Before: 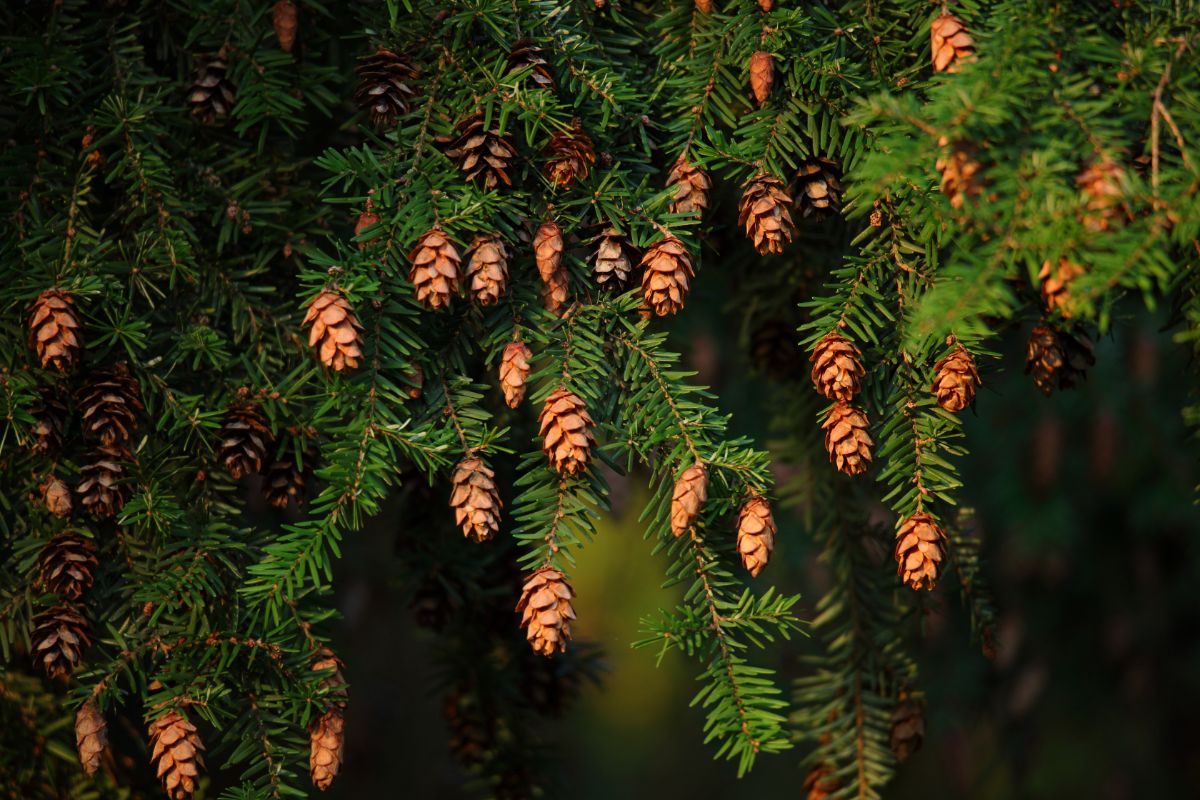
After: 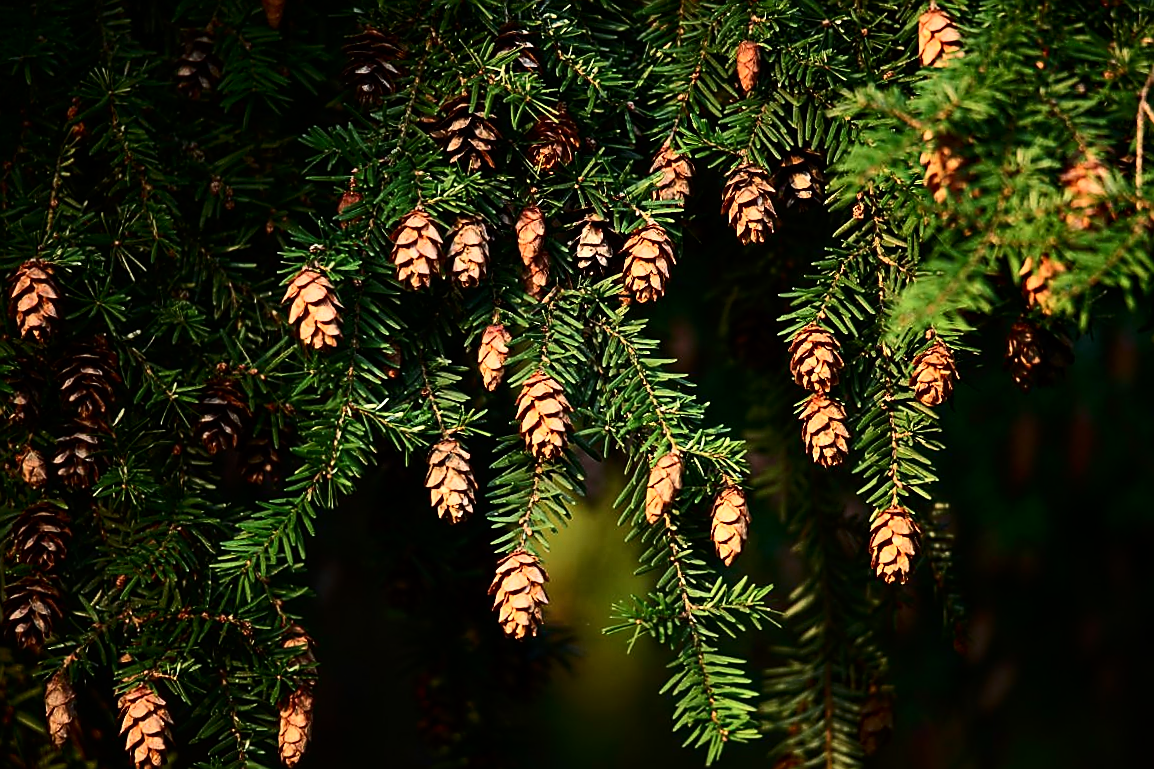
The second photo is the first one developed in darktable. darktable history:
crop and rotate: angle -1.53°
sharpen: radius 1.363, amount 1.254, threshold 0.827
contrast brightness saturation: contrast 0.288
tone equalizer: -8 EV -0.729 EV, -7 EV -0.726 EV, -6 EV -0.637 EV, -5 EV -0.376 EV, -3 EV 0.385 EV, -2 EV 0.6 EV, -1 EV 0.692 EV, +0 EV 0.773 EV
